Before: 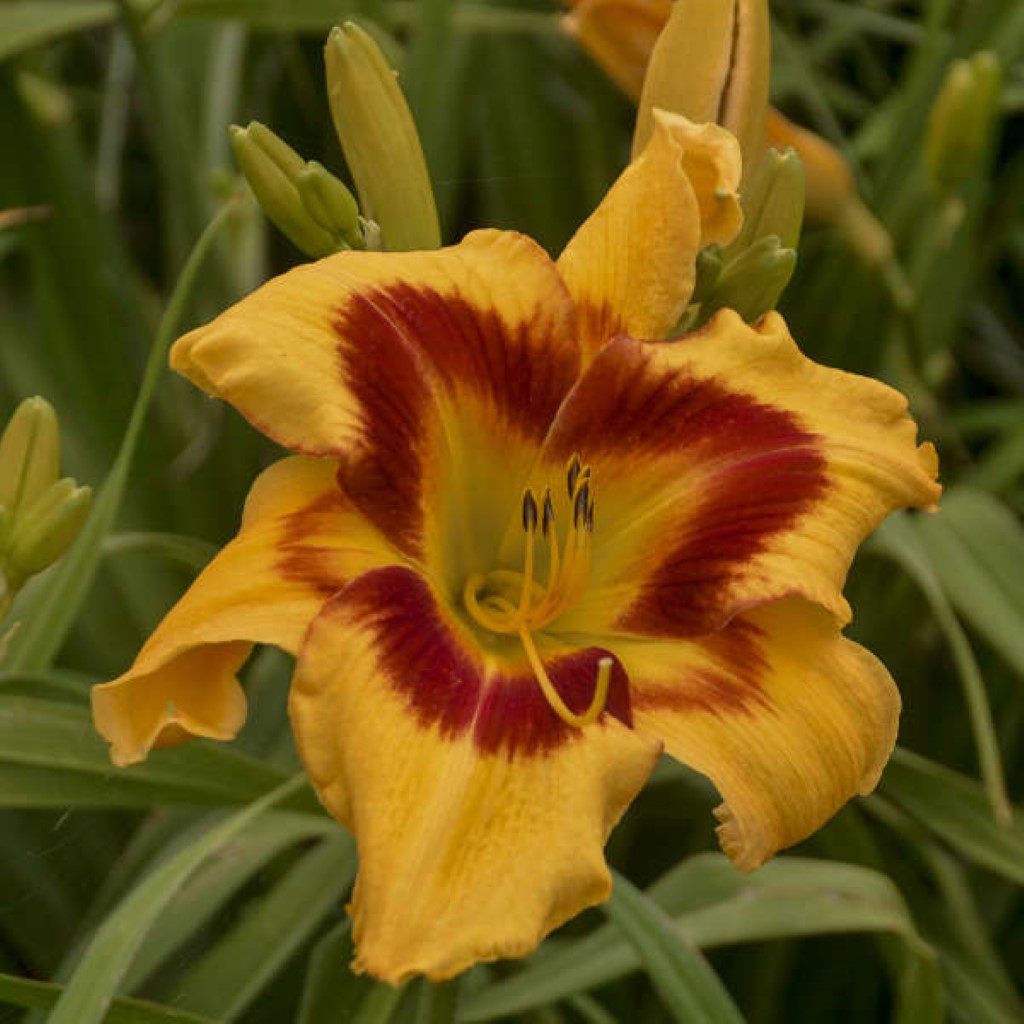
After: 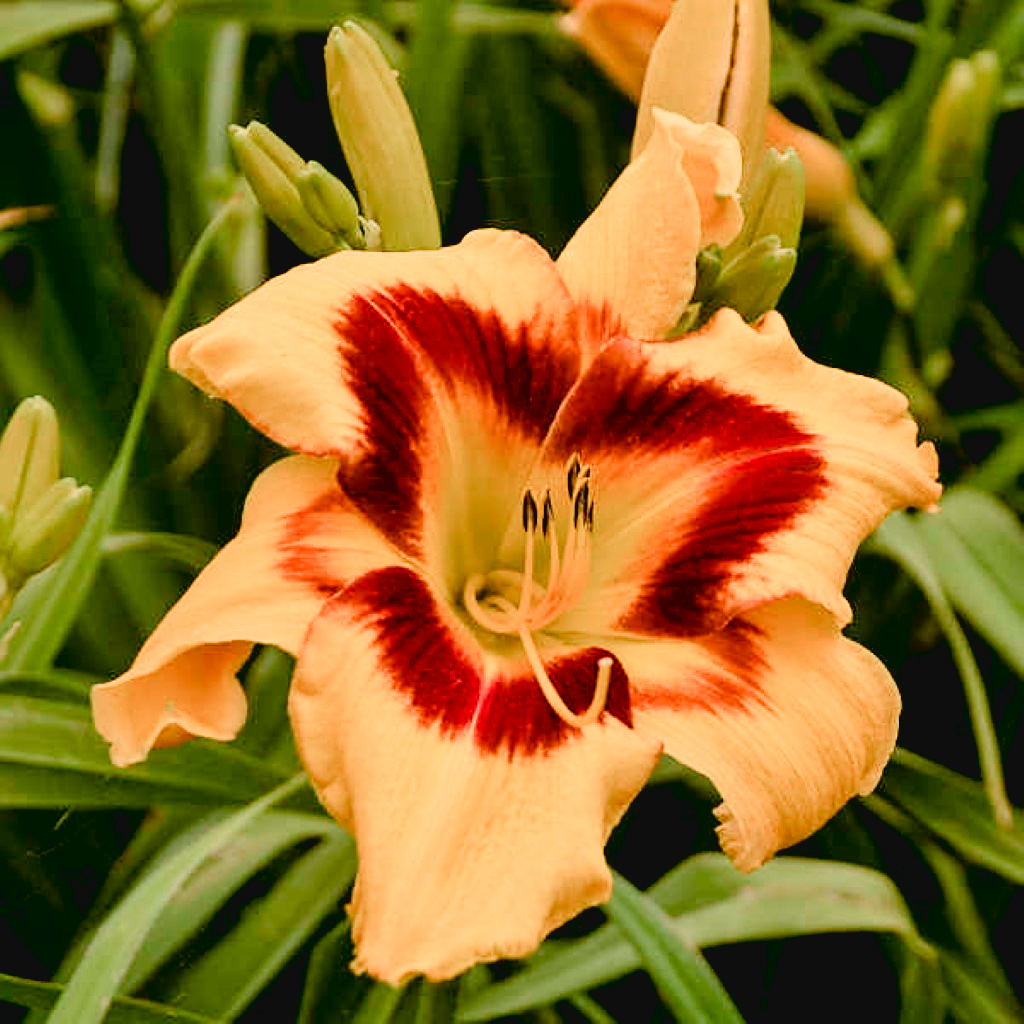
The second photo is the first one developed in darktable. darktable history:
sharpen: on, module defaults
exposure: exposure 0.256 EV, compensate highlight preservation false
tone curve: curves: ch0 [(0, 0.039) (0.113, 0.081) (0.204, 0.204) (0.498, 0.608) (0.709, 0.819) (0.984, 0.961)]; ch1 [(0, 0) (0.172, 0.123) (0.317, 0.272) (0.414, 0.382) (0.476, 0.479) (0.505, 0.501) (0.528, 0.54) (0.618, 0.647) (0.709, 0.764) (1, 1)]; ch2 [(0, 0) (0.411, 0.424) (0.492, 0.502) (0.521, 0.513) (0.537, 0.57) (0.686, 0.638) (1, 1)], color space Lab, linked channels, preserve colors none
color balance rgb: global offset › luminance -1.433%, linear chroma grading › shadows -2.517%, linear chroma grading › highlights -14.626%, linear chroma grading › global chroma -9.711%, linear chroma grading › mid-tones -9.743%, perceptual saturation grading › global saturation 20%, perceptual saturation grading › highlights -49.395%, perceptual saturation grading › shadows 25.074%, perceptual brilliance grading › mid-tones 9.157%, perceptual brilliance grading › shadows 14.284%
